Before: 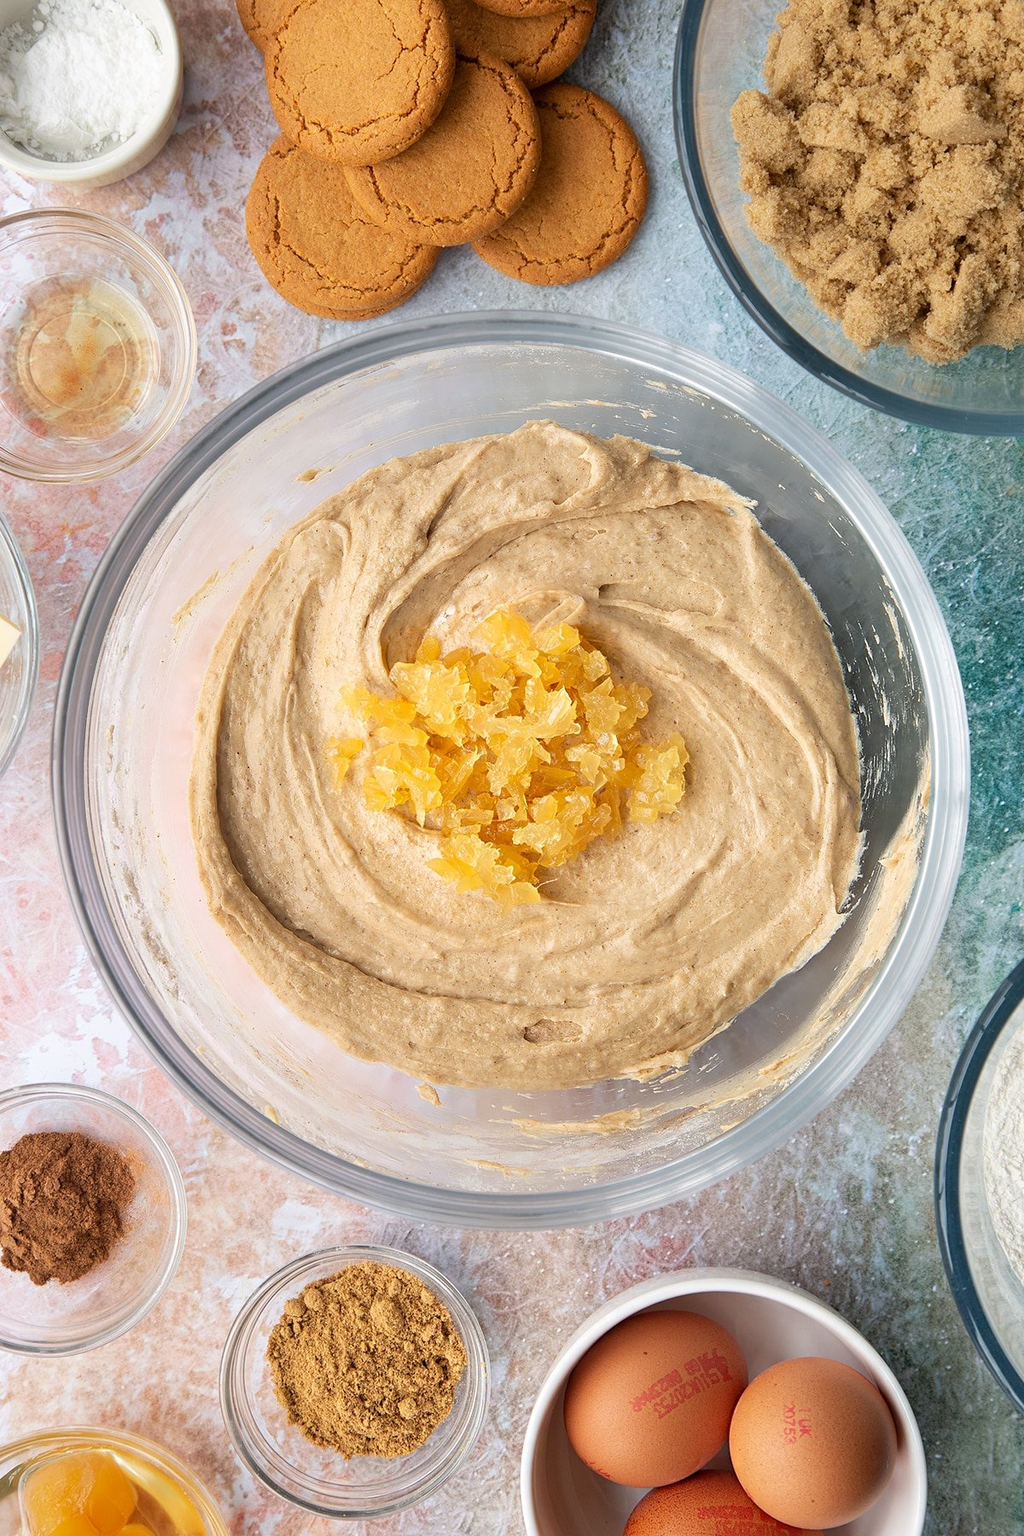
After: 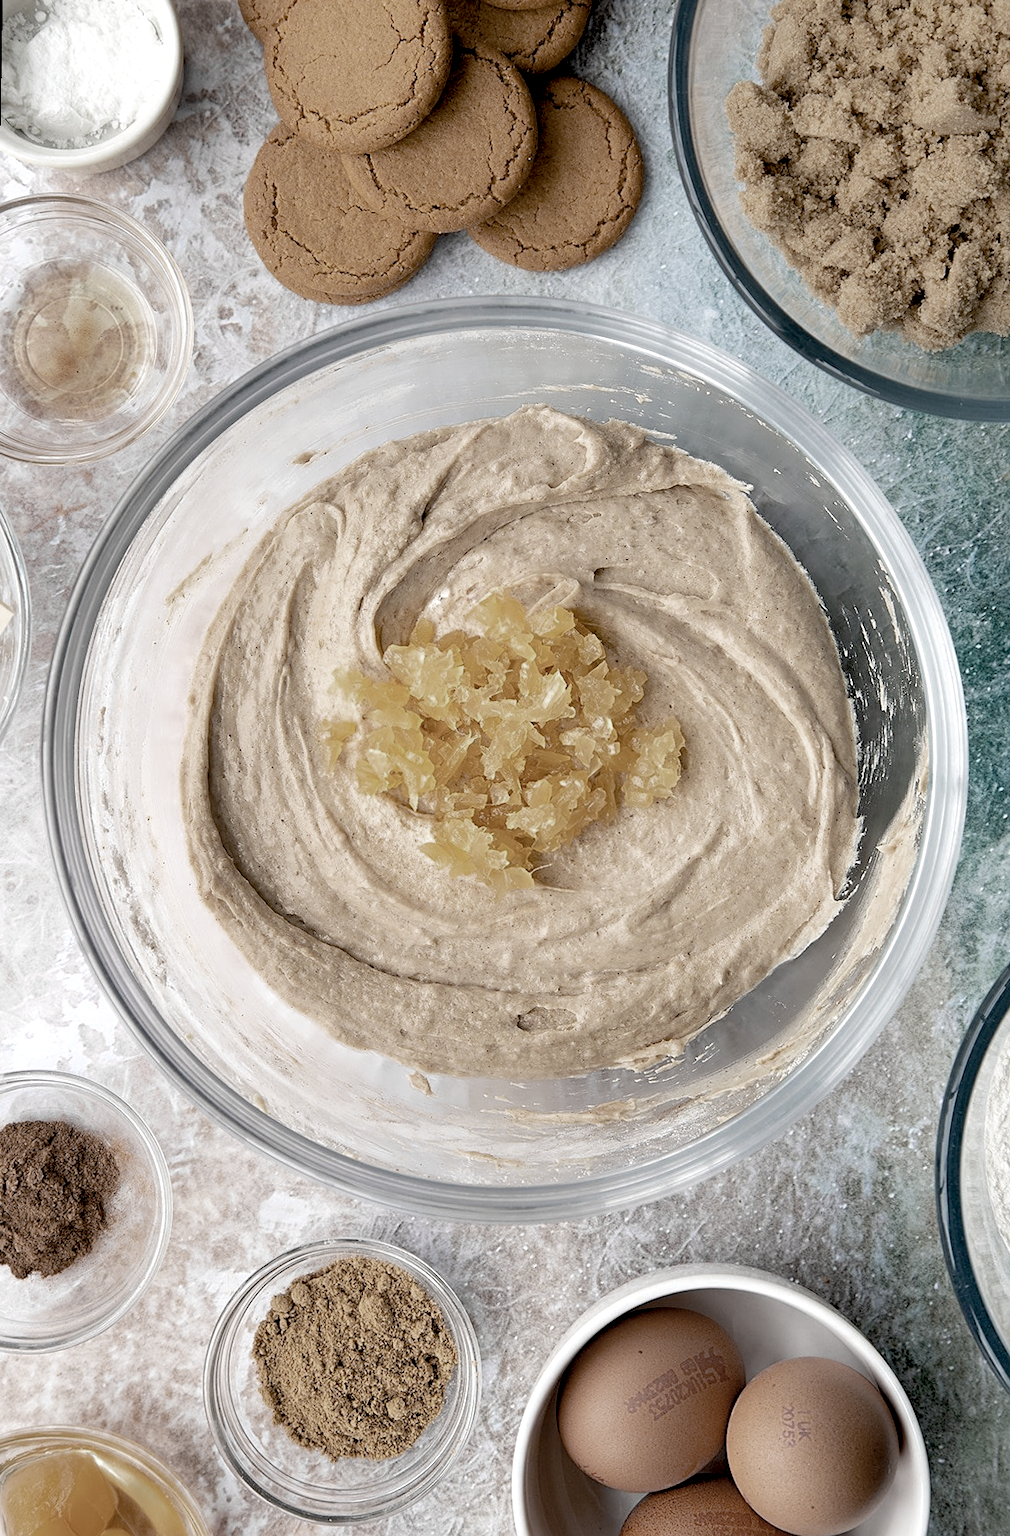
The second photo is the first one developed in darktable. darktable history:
sharpen: amount 0.2
rotate and perspective: rotation 0.226°, lens shift (vertical) -0.042, crop left 0.023, crop right 0.982, crop top 0.006, crop bottom 0.994
color zones: curves: ch0 [(0, 0.487) (0.241, 0.395) (0.434, 0.373) (0.658, 0.412) (0.838, 0.487)]; ch1 [(0, 0) (0.053, 0.053) (0.211, 0.202) (0.579, 0.259) (0.781, 0.241)]
exposure: black level correction 0.025, exposure 0.182 EV, compensate highlight preservation false
